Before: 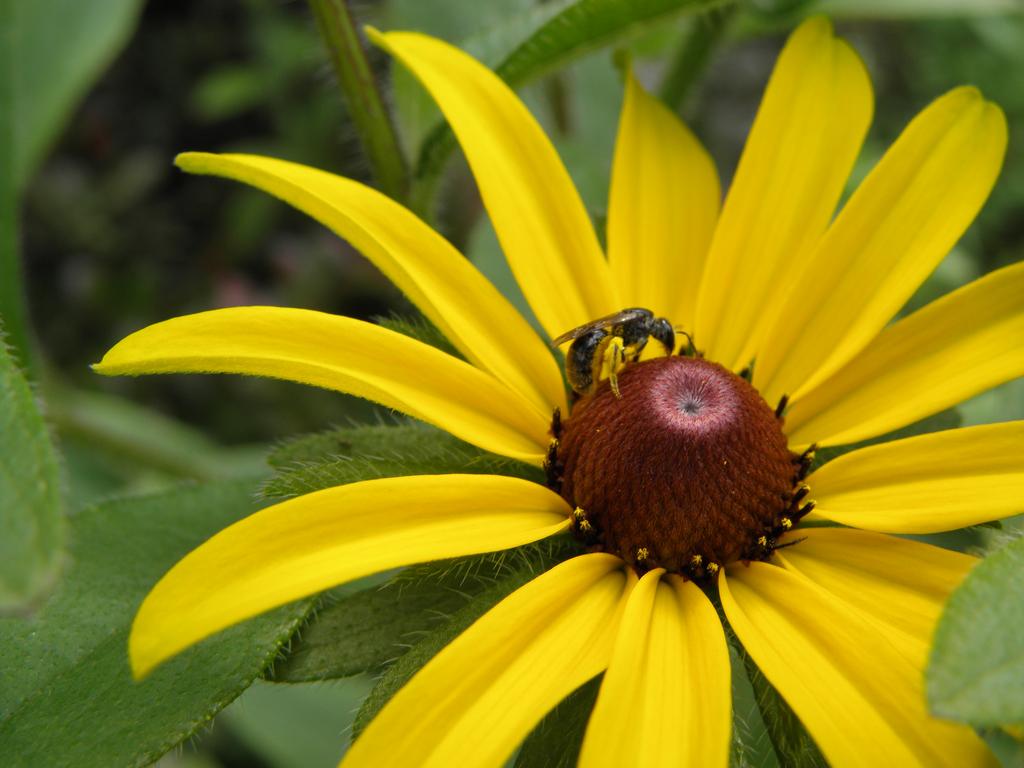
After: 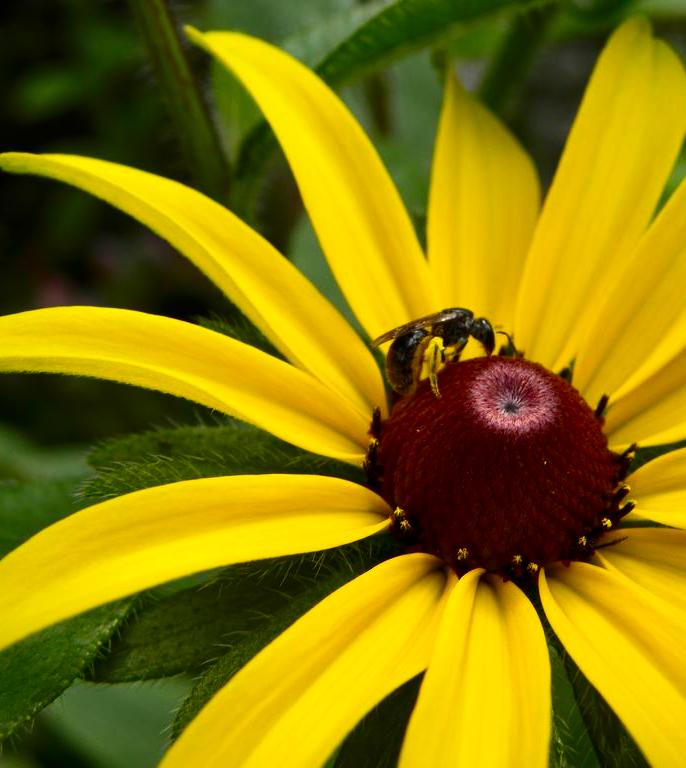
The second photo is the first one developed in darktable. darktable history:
color correction: highlights b* 0.011, saturation 0.989
crop and rotate: left 17.651%, right 15.348%
contrast brightness saturation: contrast 0.213, brightness -0.108, saturation 0.214
